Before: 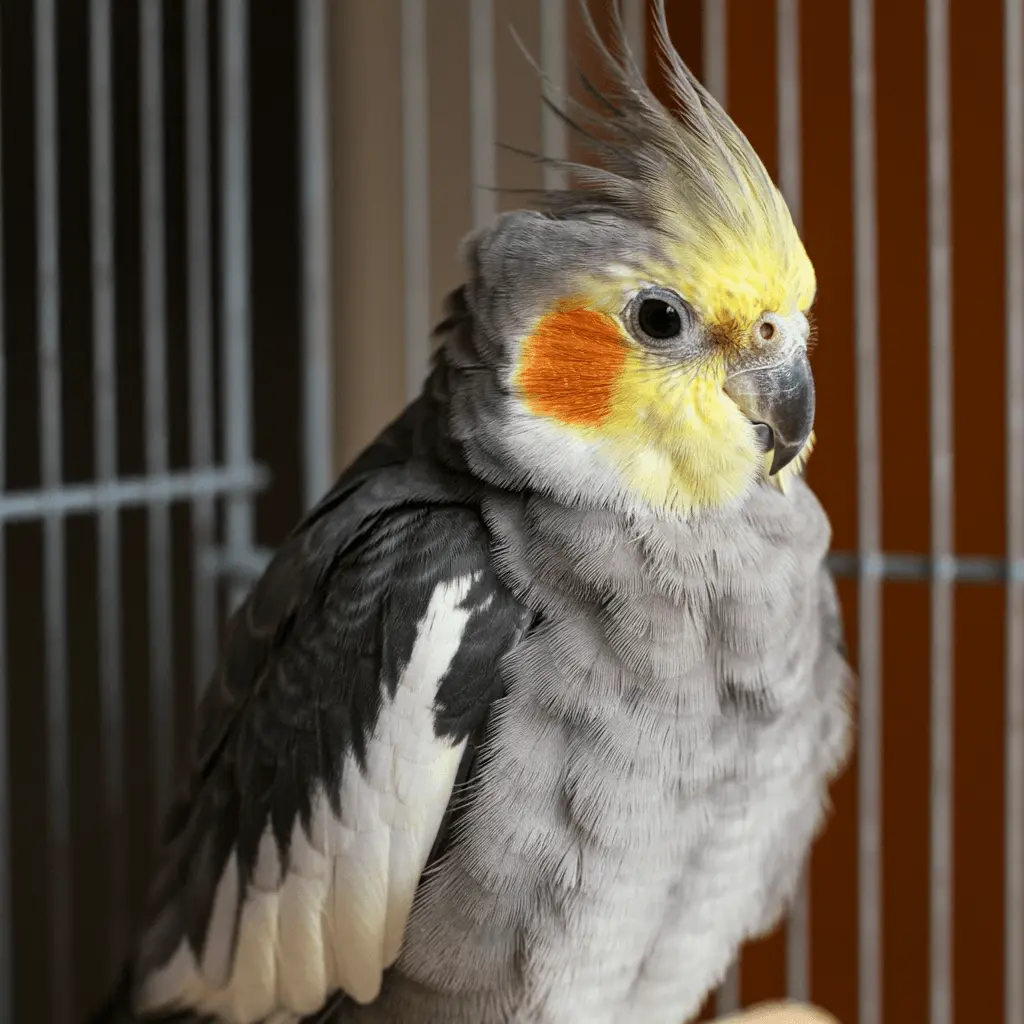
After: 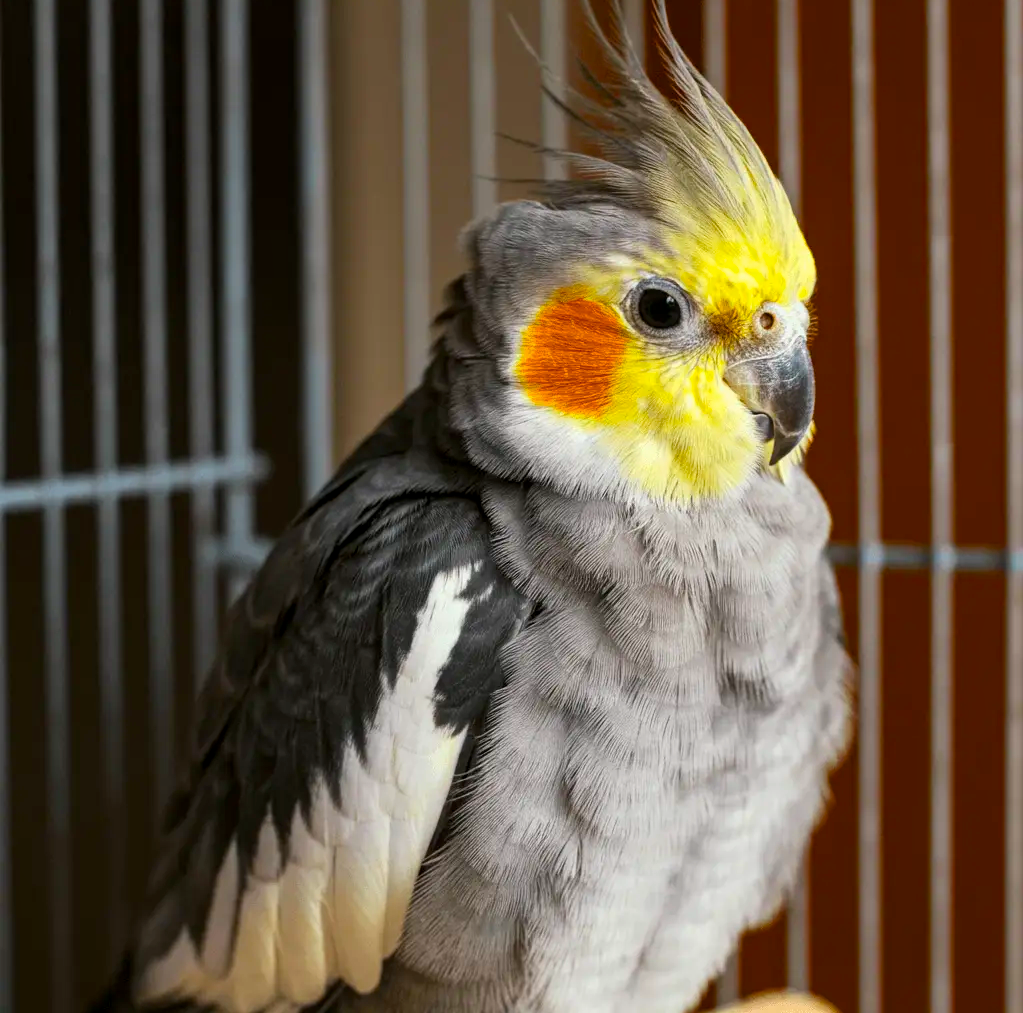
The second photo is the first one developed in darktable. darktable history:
contrast brightness saturation: contrast 0.1, brightness 0.03, saturation 0.09
local contrast: highlights 100%, shadows 100%, detail 120%, midtone range 0.2
color balance rgb: linear chroma grading › global chroma 15%, perceptual saturation grading › global saturation 30%
crop: top 1.049%, right 0.001%
